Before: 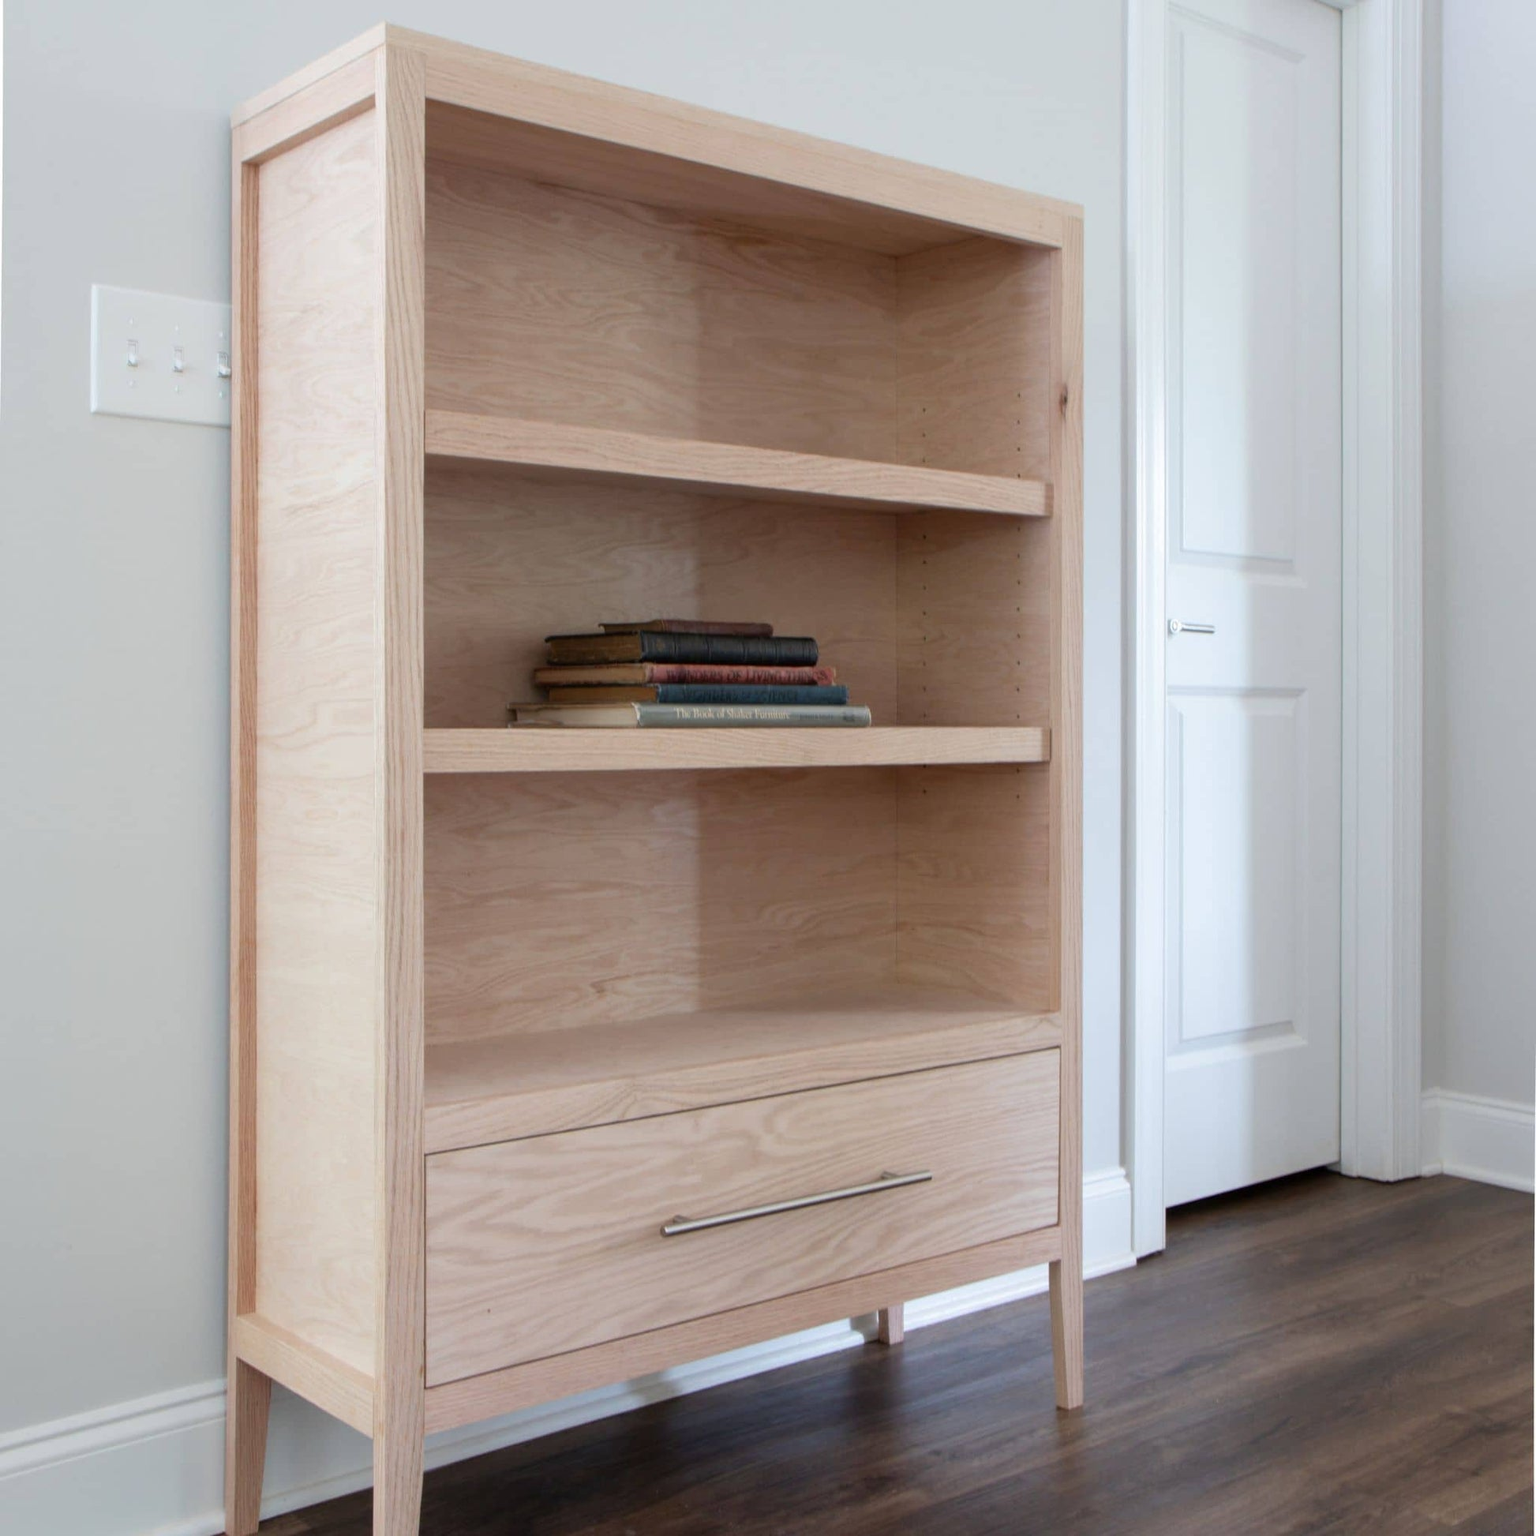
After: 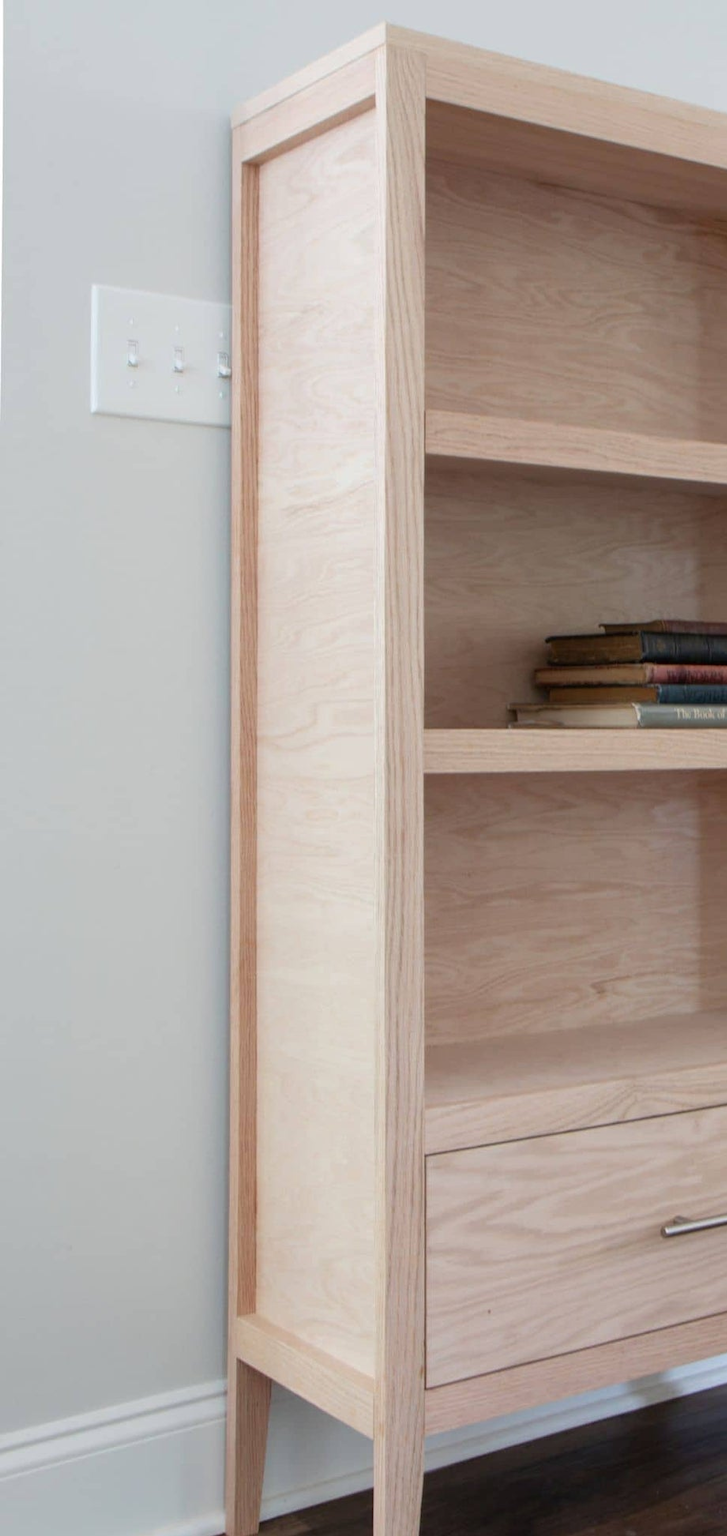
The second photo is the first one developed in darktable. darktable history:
crop and rotate: left 0.006%, top 0%, right 52.663%
